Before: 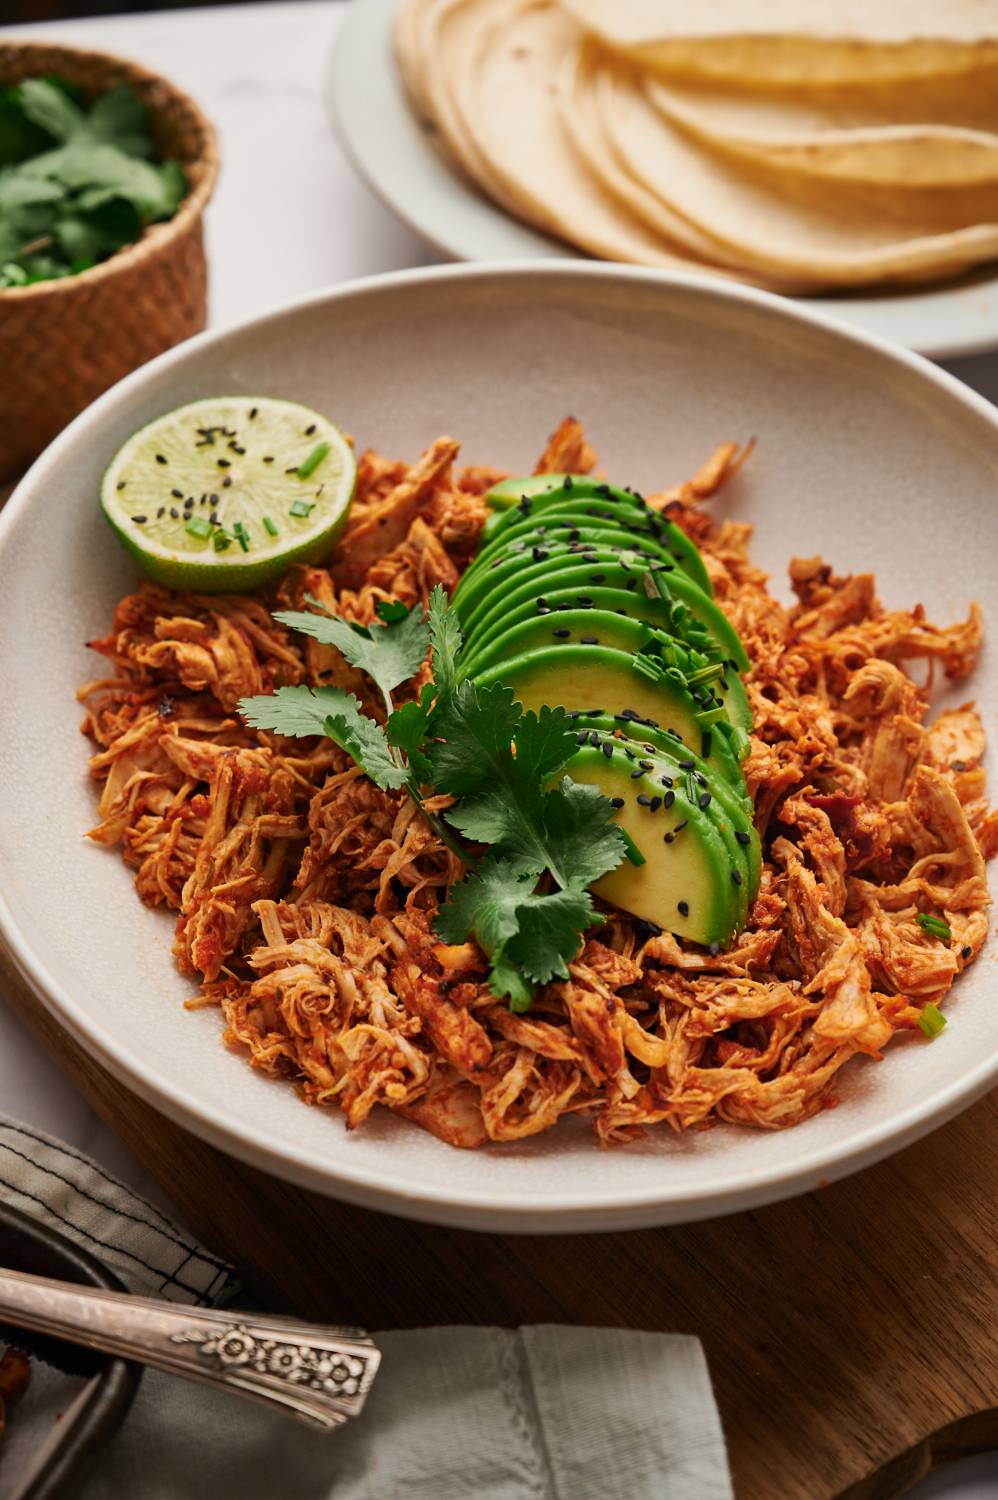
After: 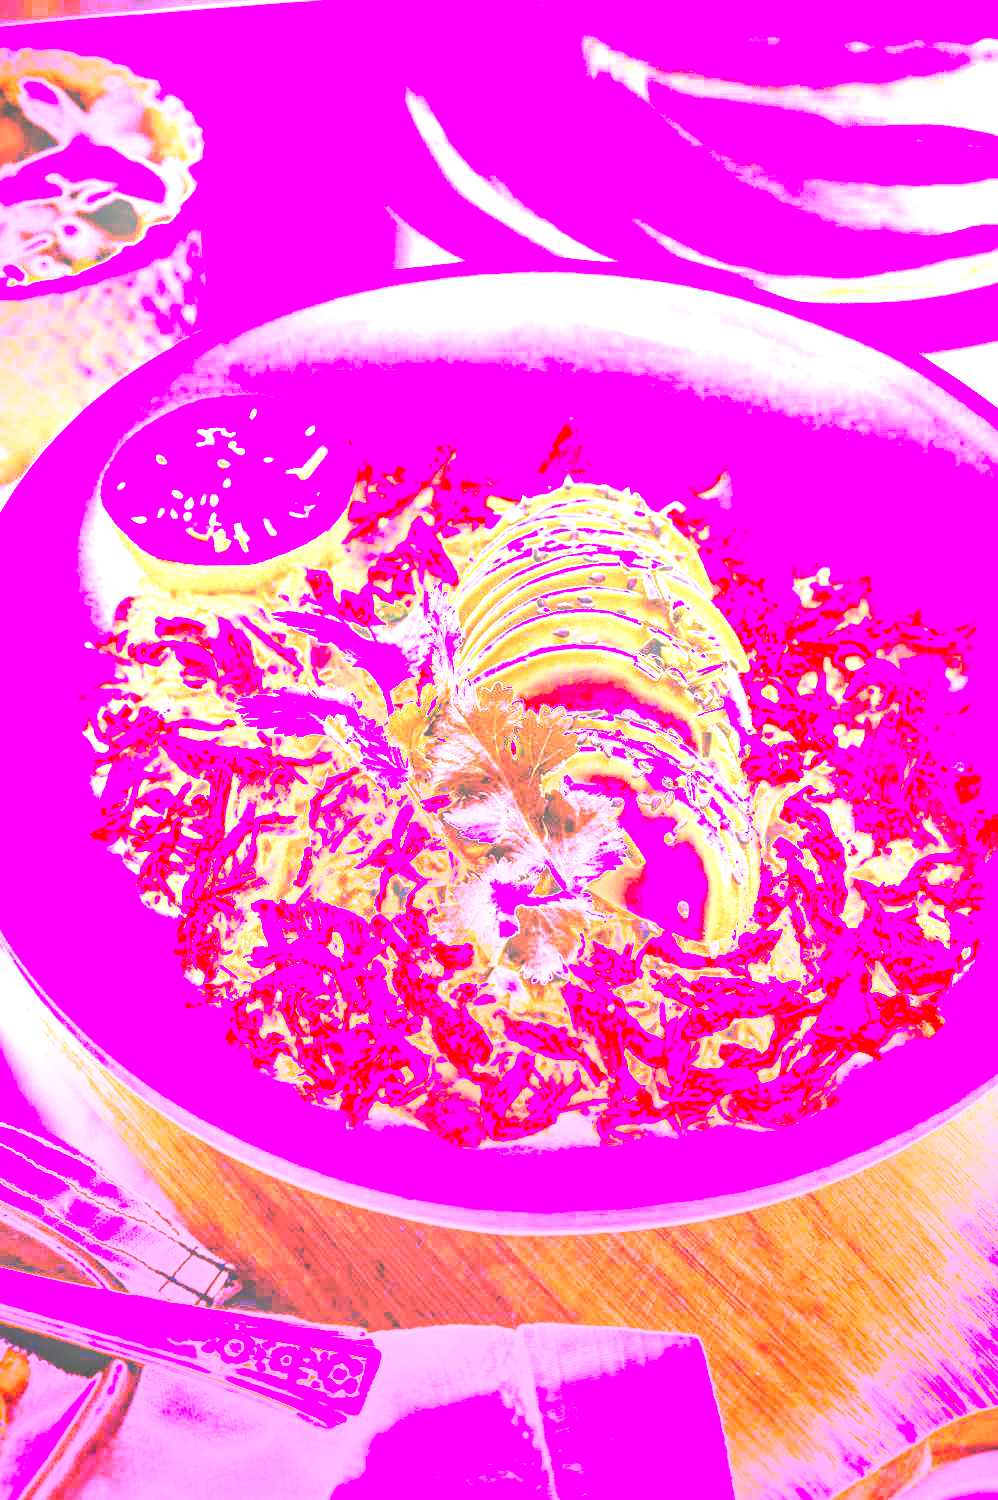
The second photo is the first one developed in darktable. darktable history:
white balance: red 8, blue 8
local contrast: on, module defaults
tone curve: curves: ch0 [(0, 0) (0.003, 0.041) (0.011, 0.042) (0.025, 0.041) (0.044, 0.043) (0.069, 0.048) (0.1, 0.059) (0.136, 0.079) (0.177, 0.107) (0.224, 0.152) (0.277, 0.235) (0.335, 0.331) (0.399, 0.427) (0.468, 0.512) (0.543, 0.595) (0.623, 0.668) (0.709, 0.736) (0.801, 0.813) (0.898, 0.891) (1, 1)], preserve colors none
